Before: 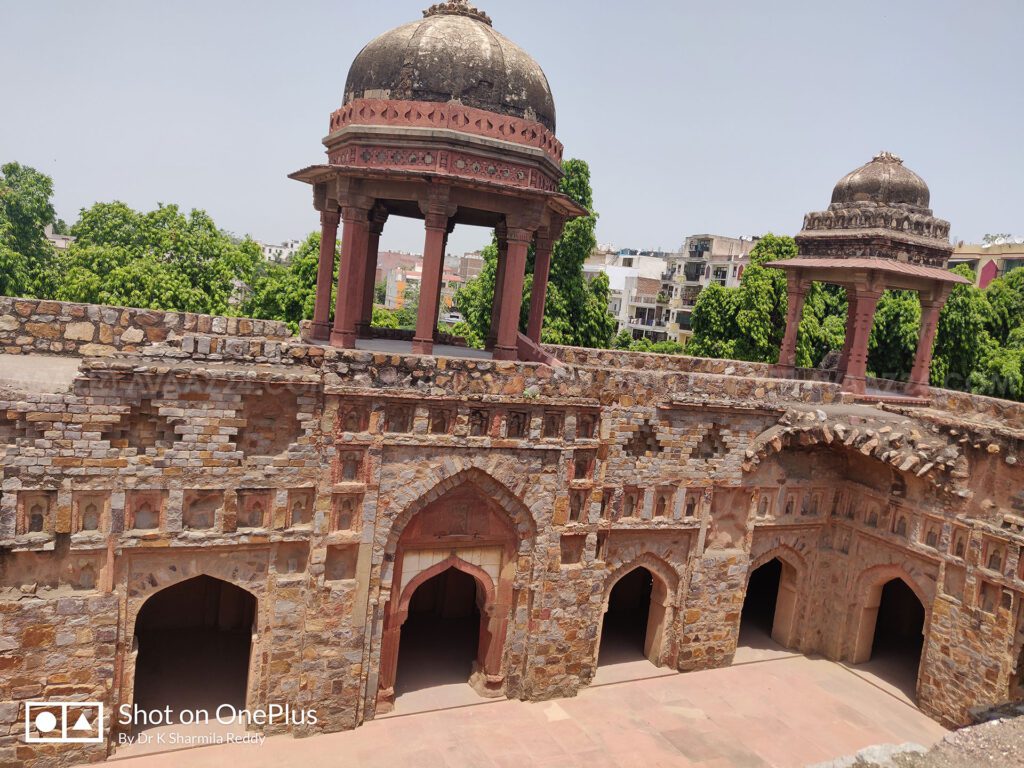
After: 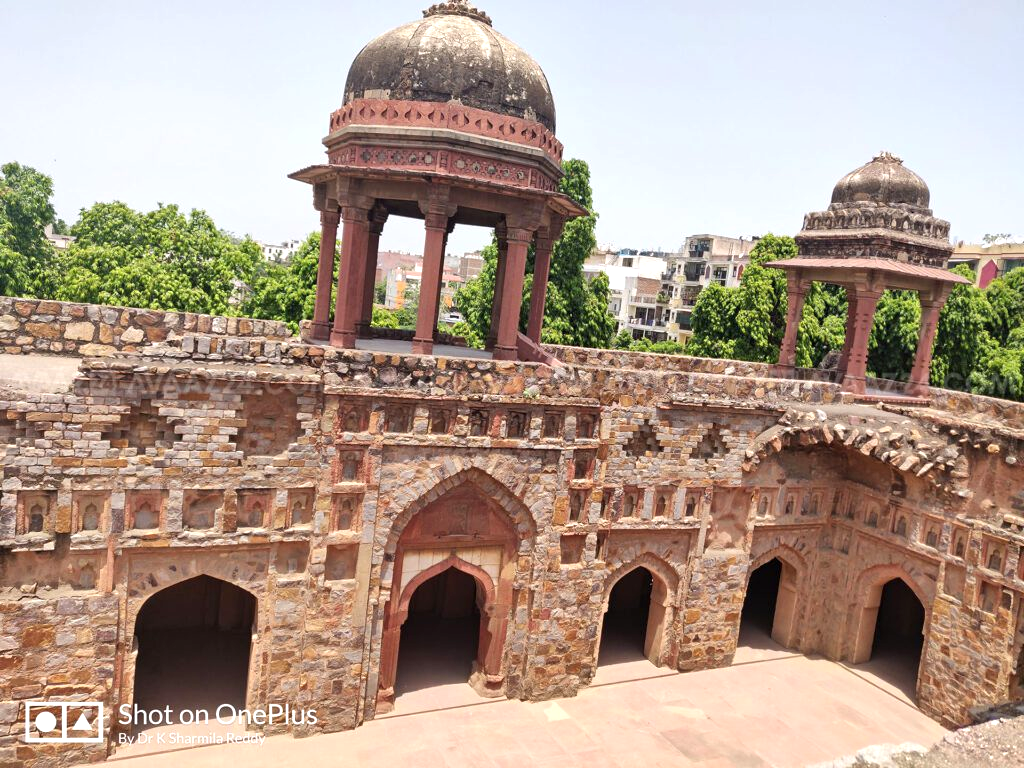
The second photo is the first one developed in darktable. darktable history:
exposure: exposure 0.551 EV, compensate highlight preservation false
contrast equalizer: octaves 7, y [[0.5, 0.501, 0.525, 0.597, 0.58, 0.514], [0.5 ×6], [0.5 ×6], [0 ×6], [0 ×6]], mix 0.307
